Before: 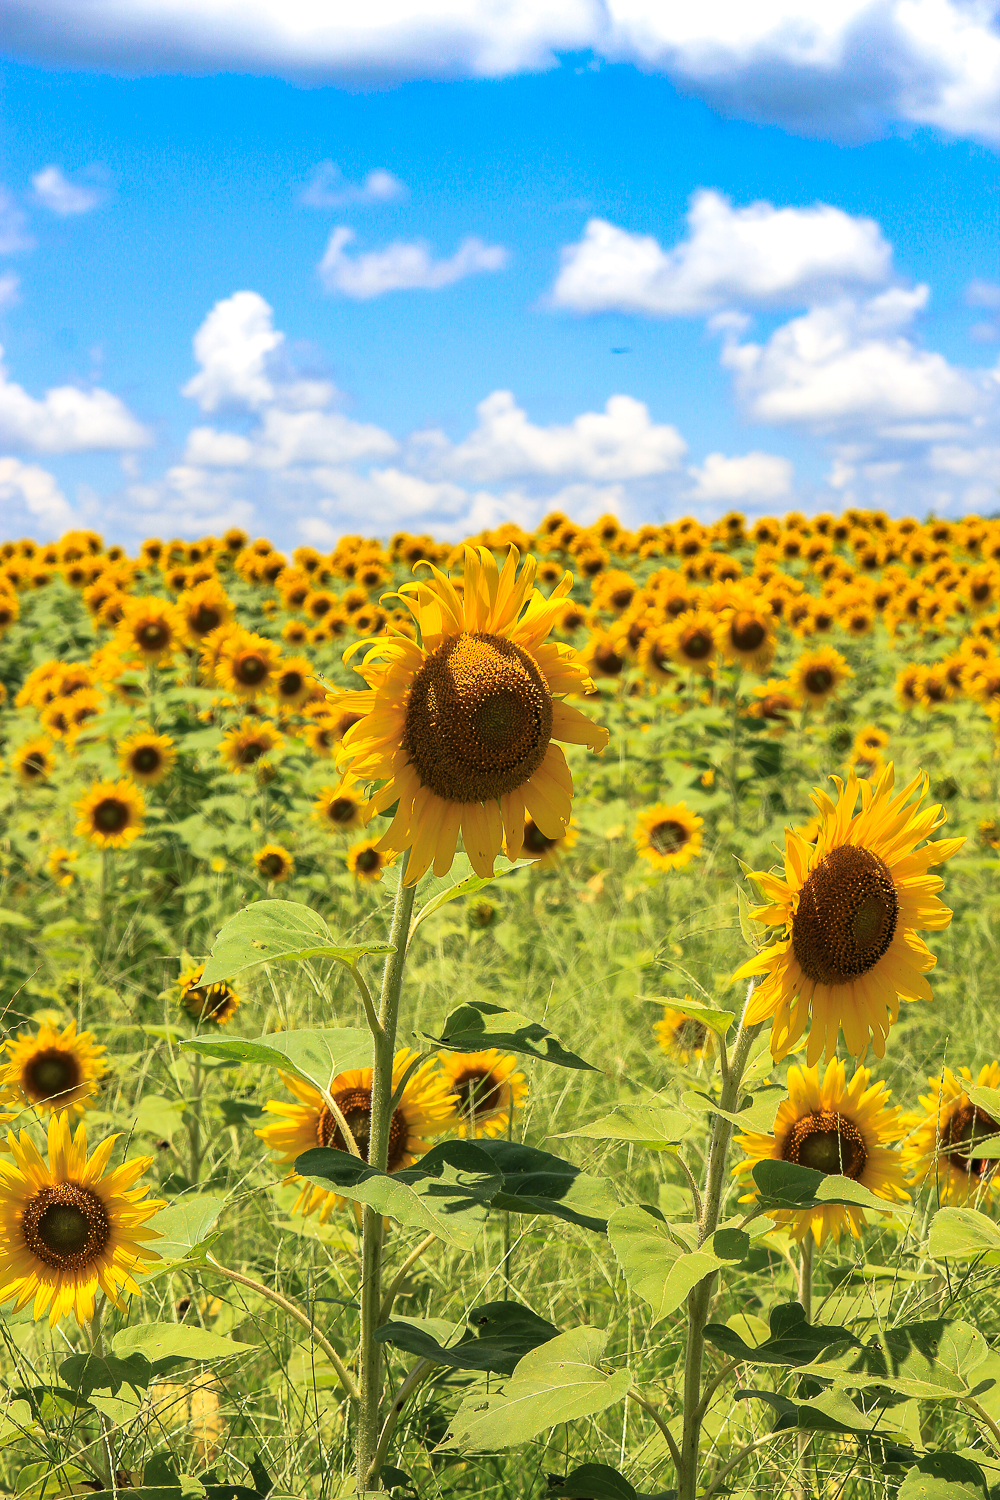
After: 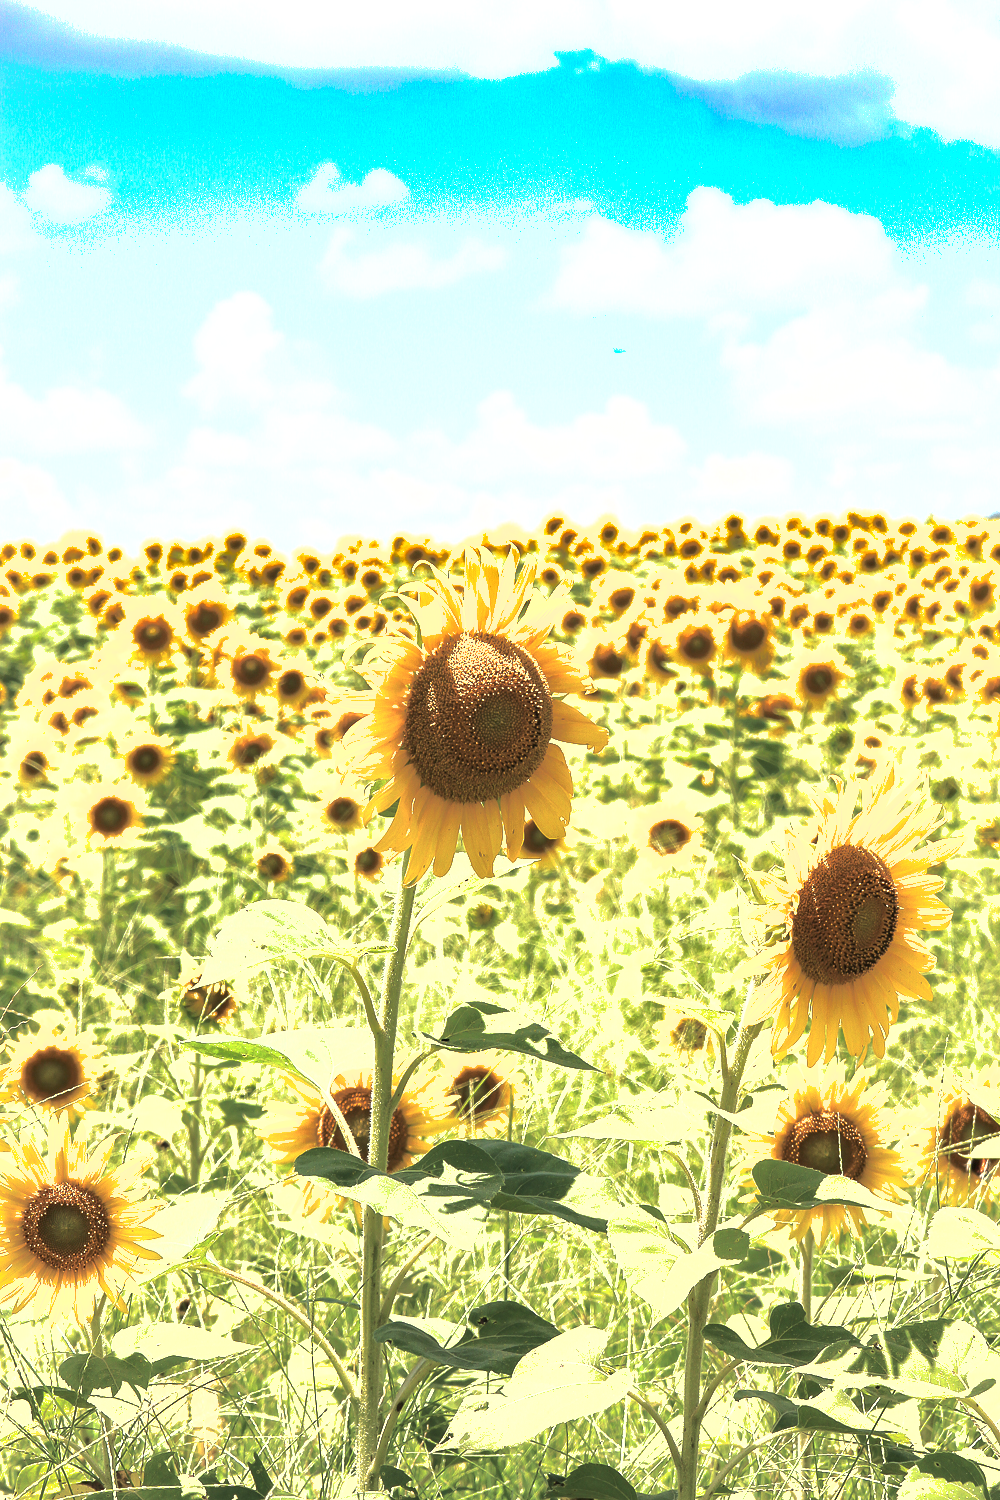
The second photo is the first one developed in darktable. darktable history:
exposure: black level correction 0, exposure 1.286 EV, compensate exposure bias true, compensate highlight preservation false
contrast brightness saturation: contrast 0.103, saturation -0.294
shadows and highlights: on, module defaults
